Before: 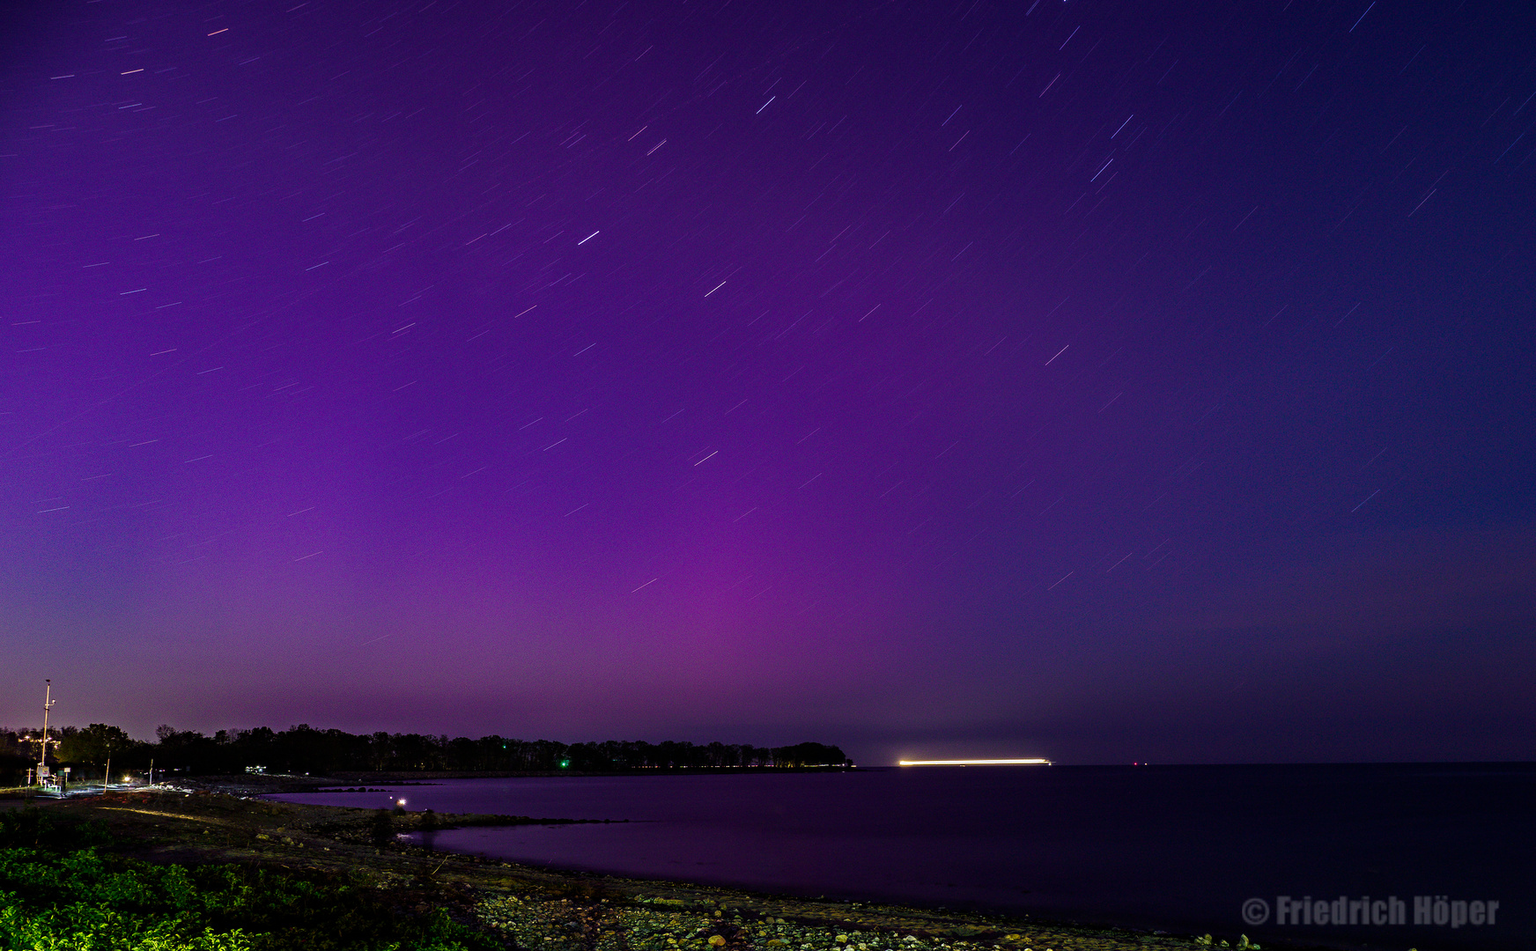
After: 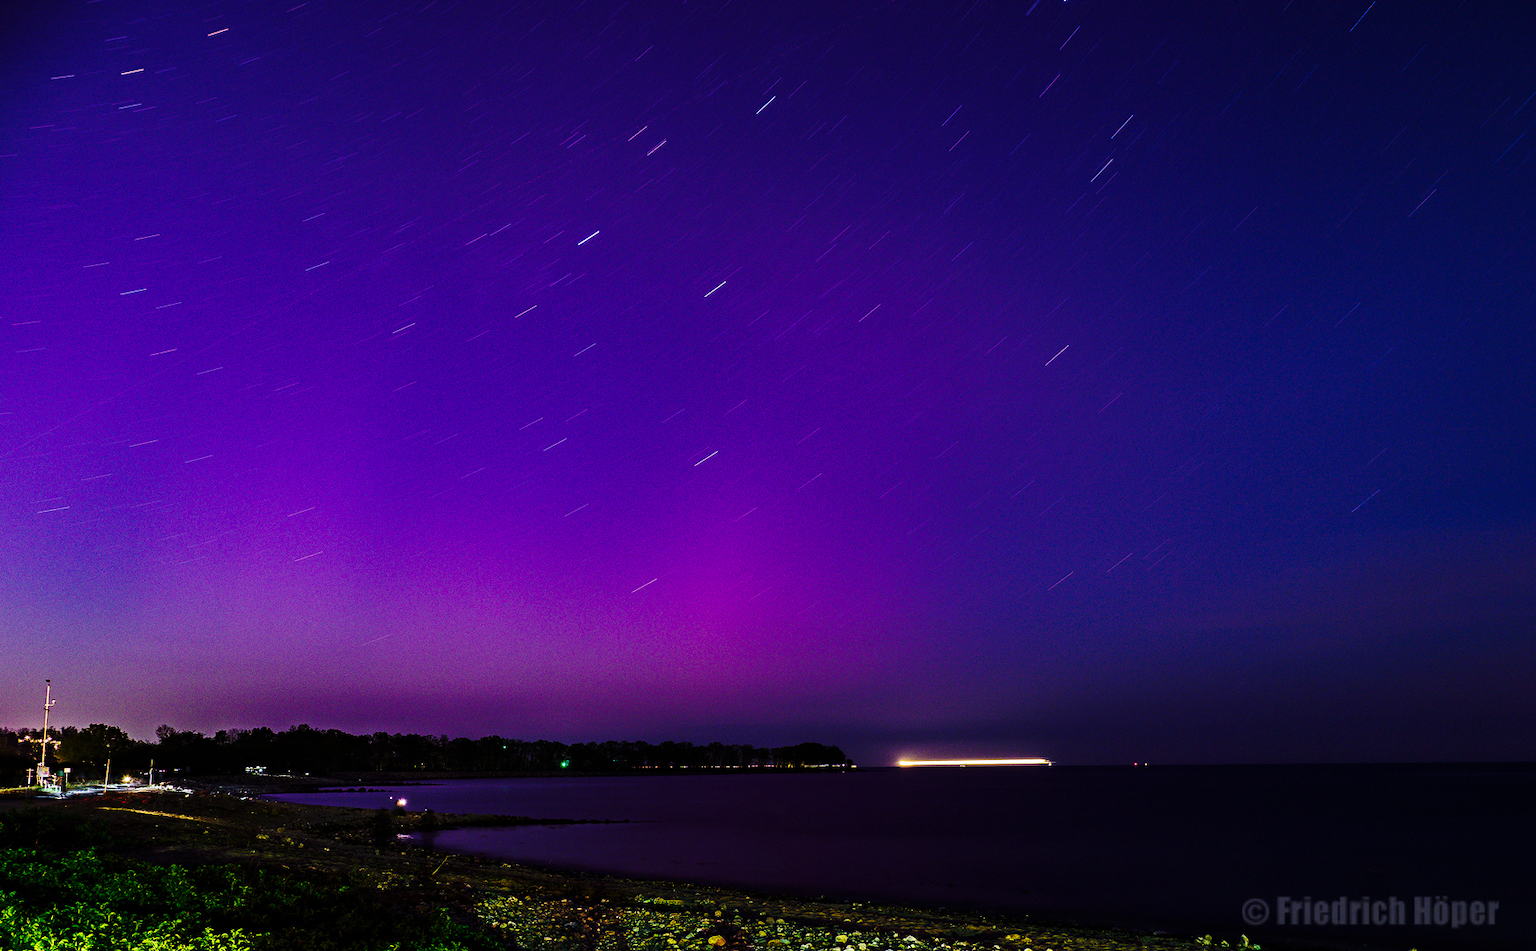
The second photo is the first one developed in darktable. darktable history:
contrast brightness saturation: contrast 0.147, brightness 0.054
tone equalizer: on, module defaults
base curve: curves: ch0 [(0, 0) (0.036, 0.025) (0.121, 0.166) (0.206, 0.329) (0.605, 0.79) (1, 1)], preserve colors none
